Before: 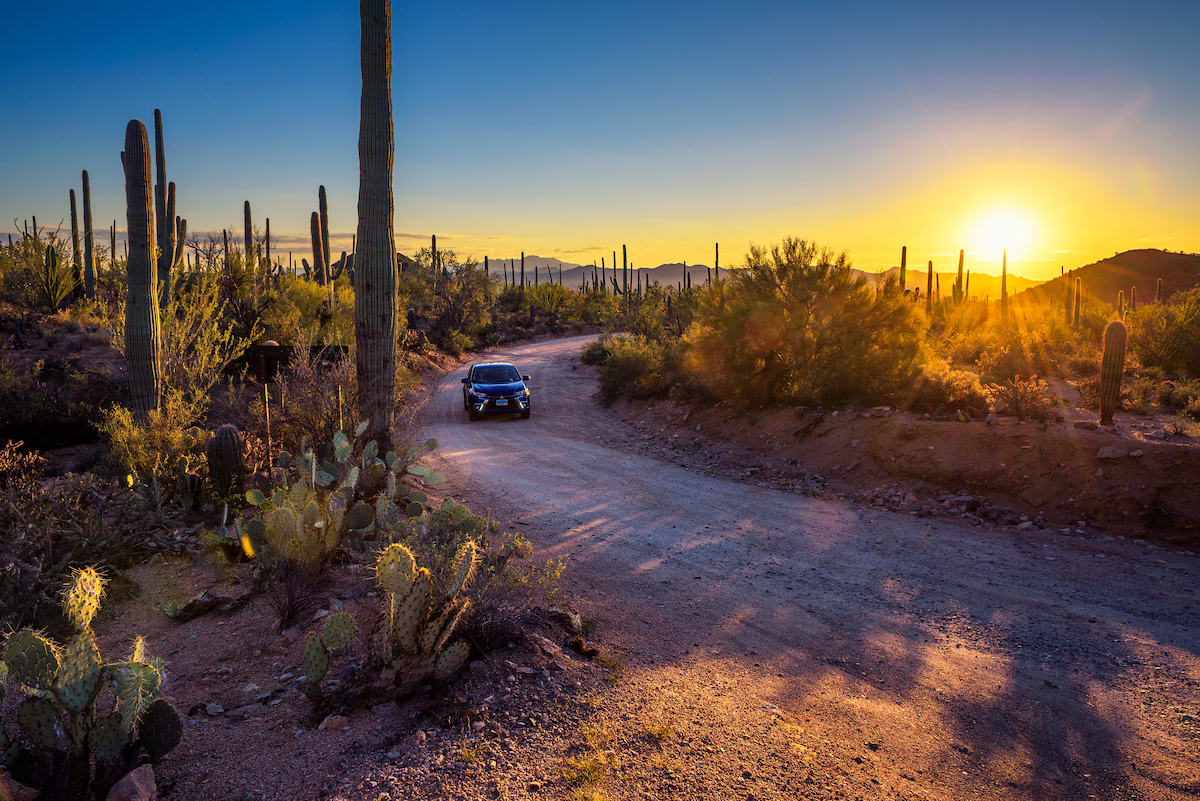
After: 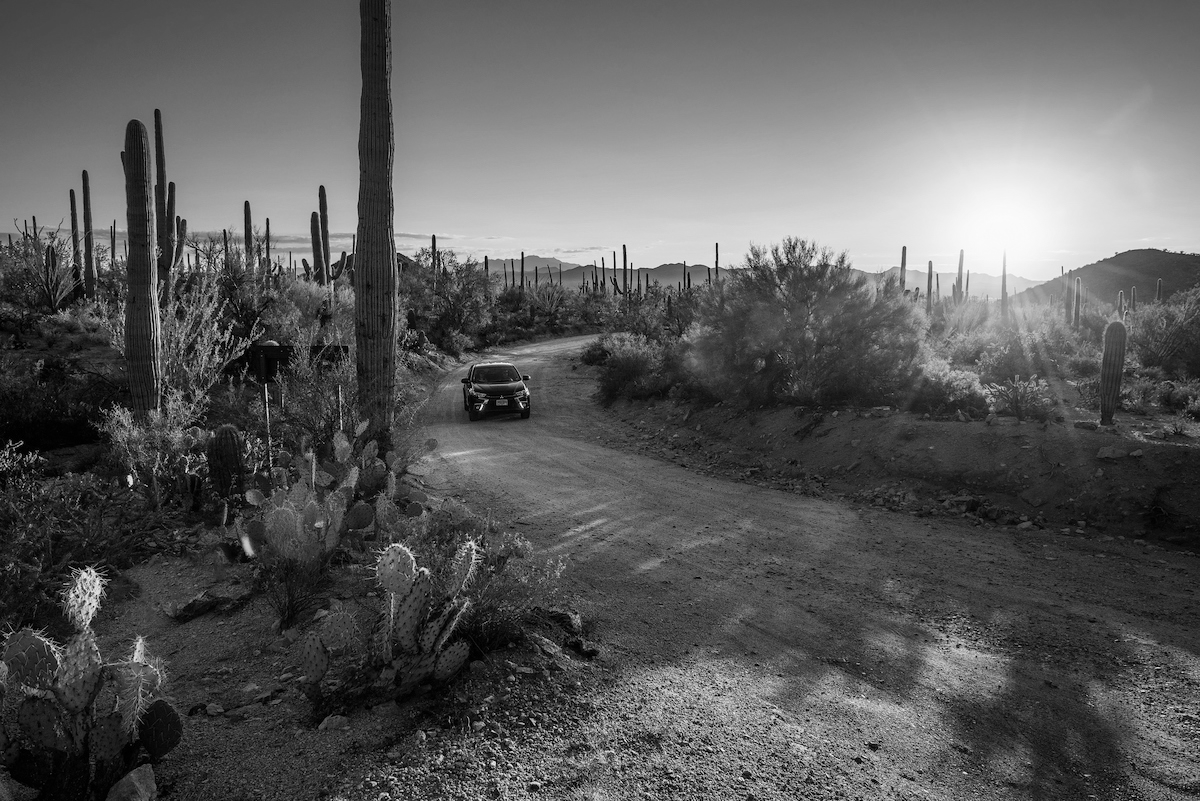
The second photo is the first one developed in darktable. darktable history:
bloom: size 15%, threshold 97%, strength 7%
monochrome: on, module defaults
